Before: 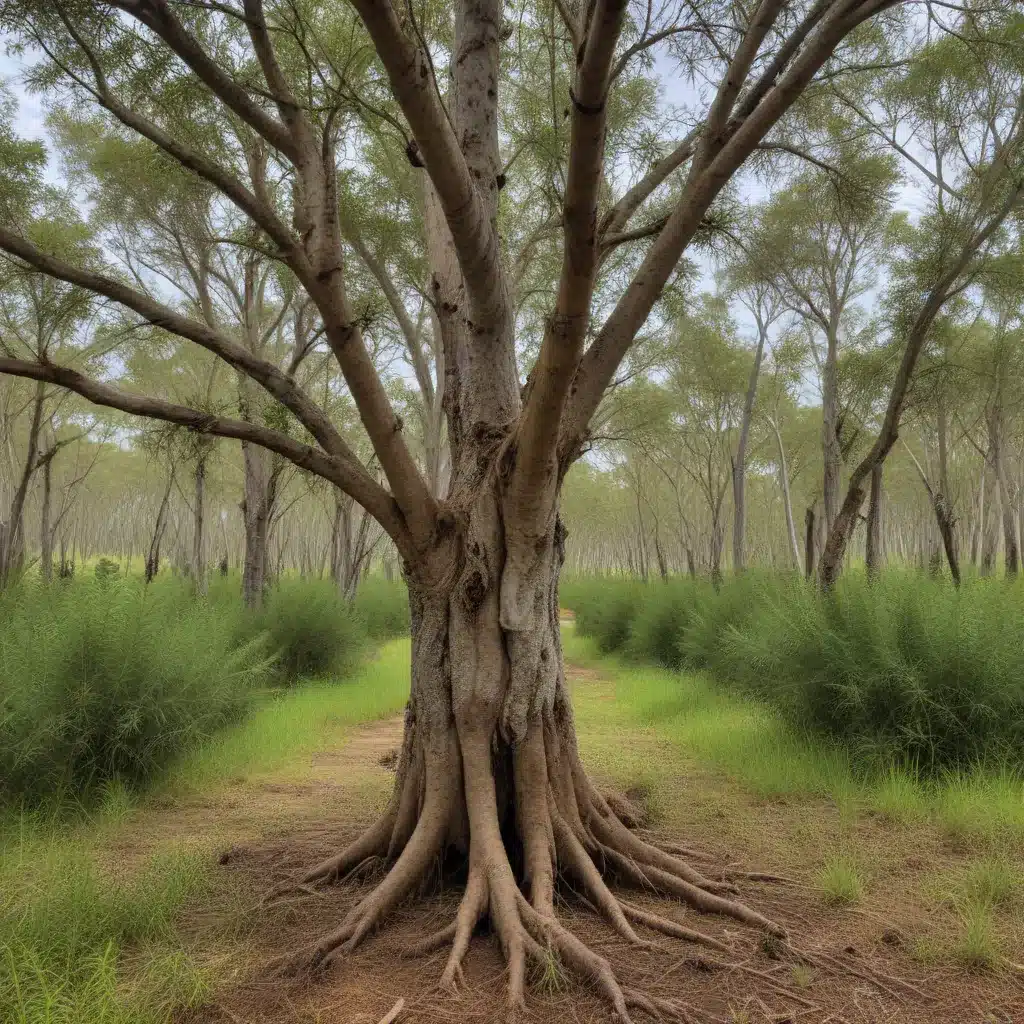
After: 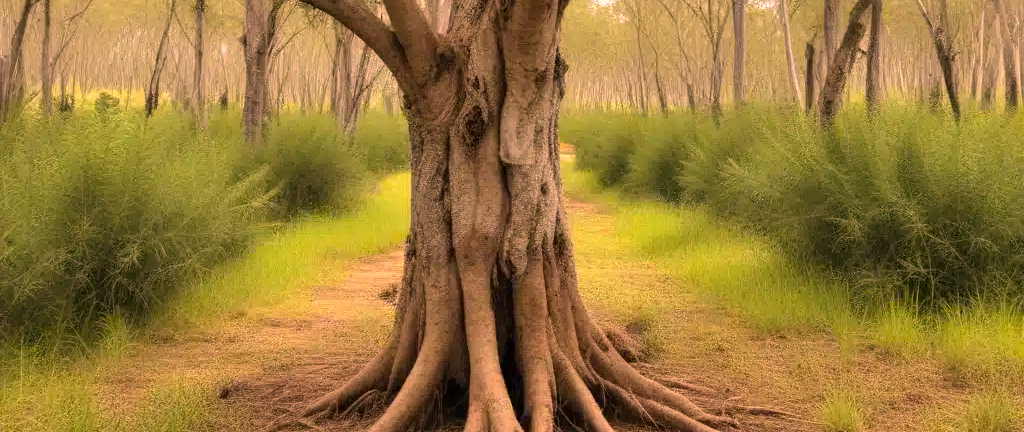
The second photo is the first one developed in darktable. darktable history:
exposure: exposure 0.7 EV, compensate highlight preservation false
crop: top 45.551%, bottom 12.262%
color correction: highlights a* 21.88, highlights b* 22.25
